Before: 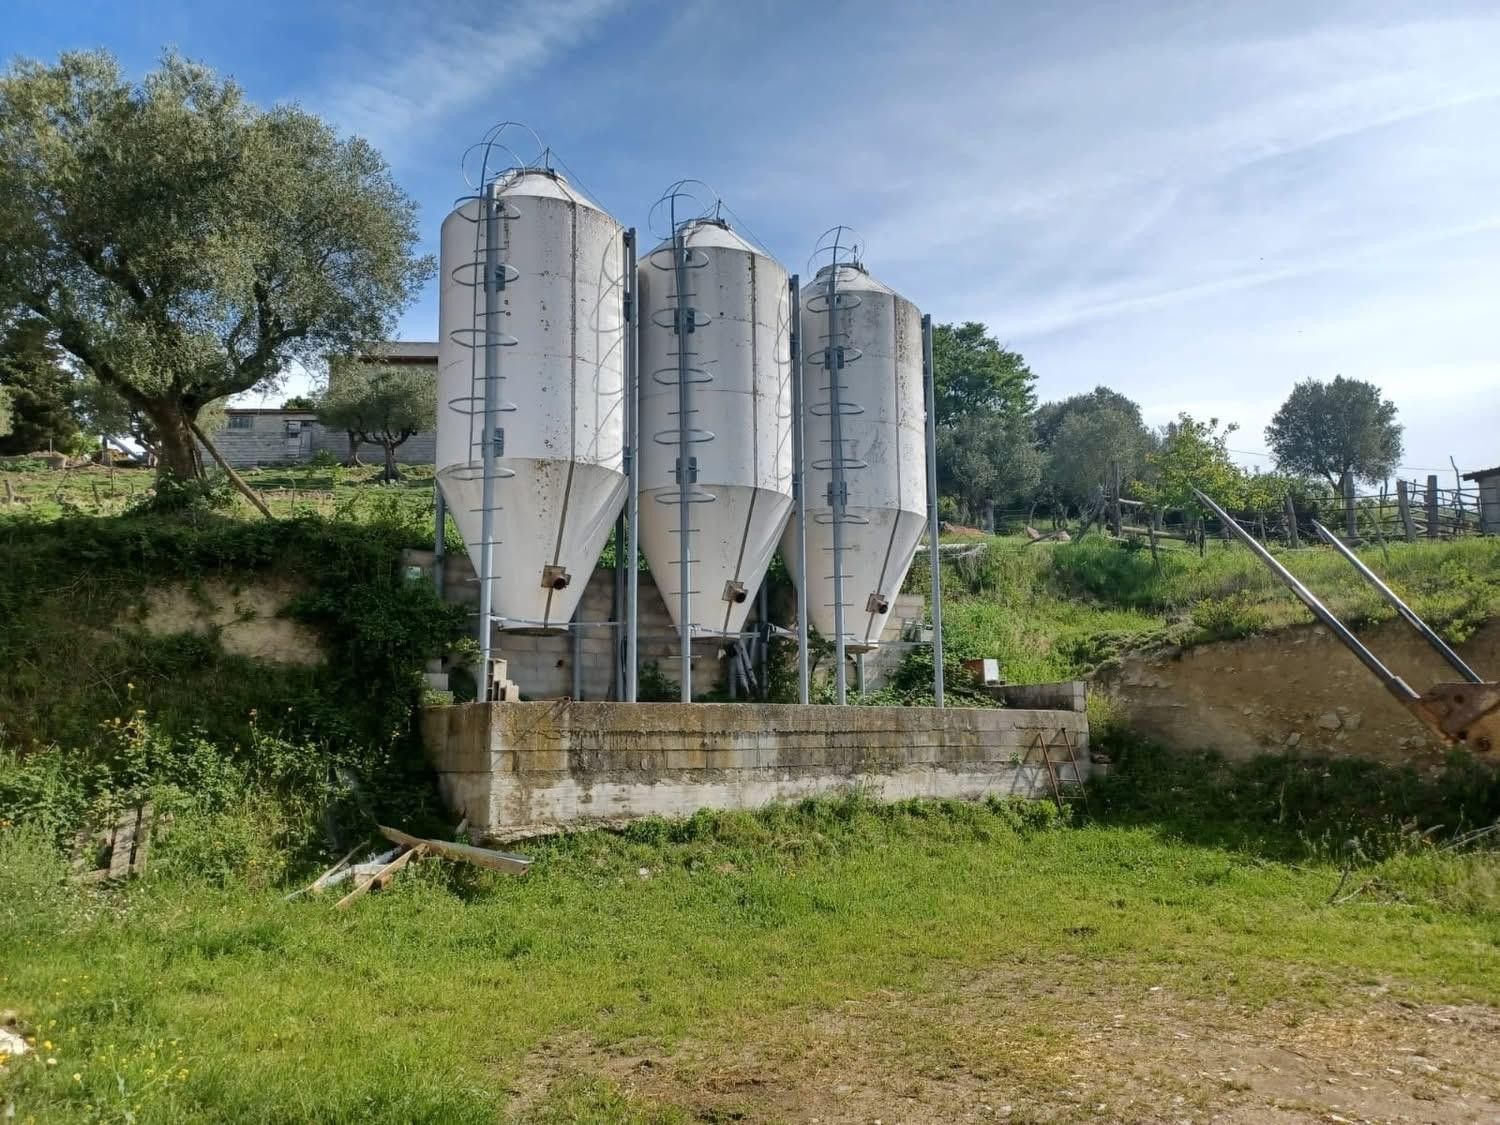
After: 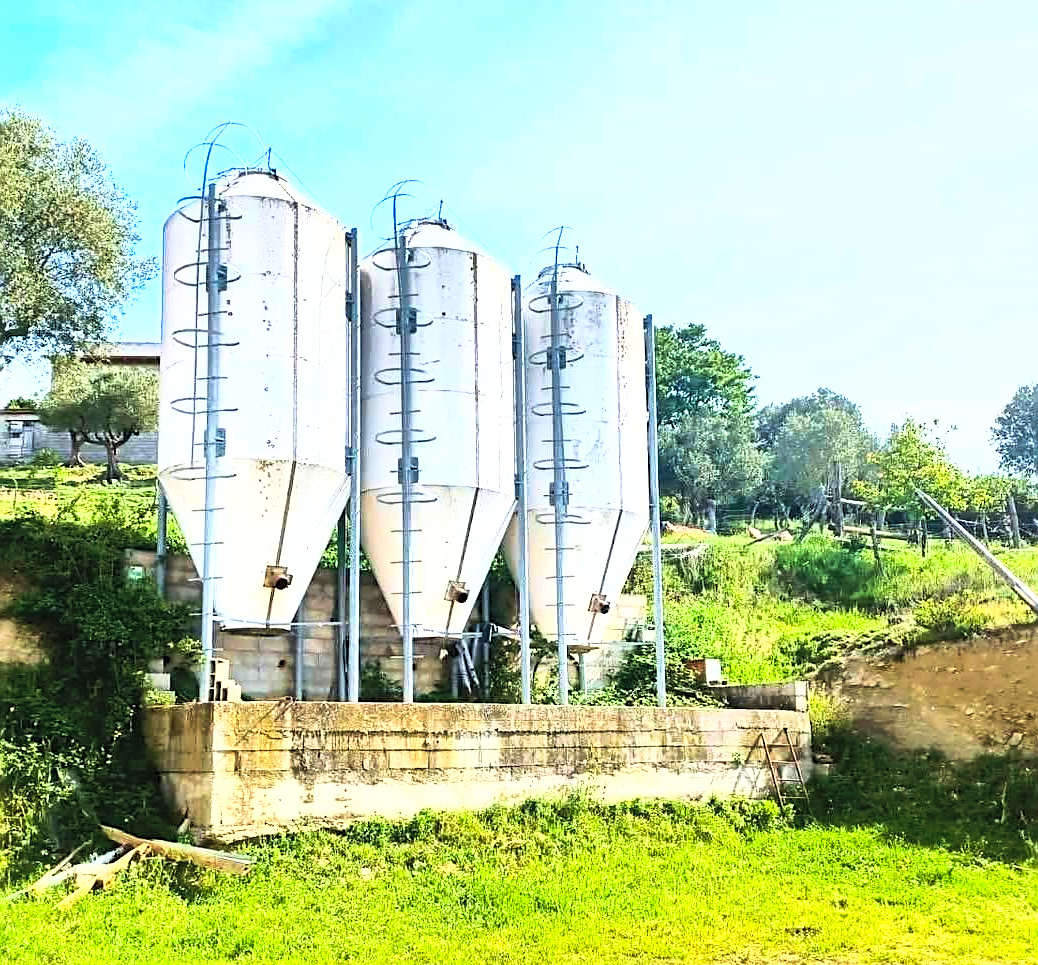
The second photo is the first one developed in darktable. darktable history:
sharpen: on, module defaults
crop: left 18.594%, right 12.153%, bottom 14.189%
exposure: black level correction 0, exposure 0.685 EV, compensate highlight preservation false
base curve: curves: ch0 [(0, 0) (0.036, 0.037) (0.121, 0.228) (0.46, 0.76) (0.859, 0.983) (1, 1)]
contrast brightness saturation: contrast 0.07, brightness 0.18, saturation 0.396
tone equalizer: -8 EV -1.09 EV, -7 EV -0.991 EV, -6 EV -0.851 EV, -5 EV -0.602 EV, -3 EV 0.559 EV, -2 EV 0.882 EV, -1 EV 1.01 EV, +0 EV 1.08 EV, edges refinement/feathering 500, mask exposure compensation -1.57 EV, preserve details no
shadows and highlights: highlights color adjustment 0.807%
velvia: on, module defaults
